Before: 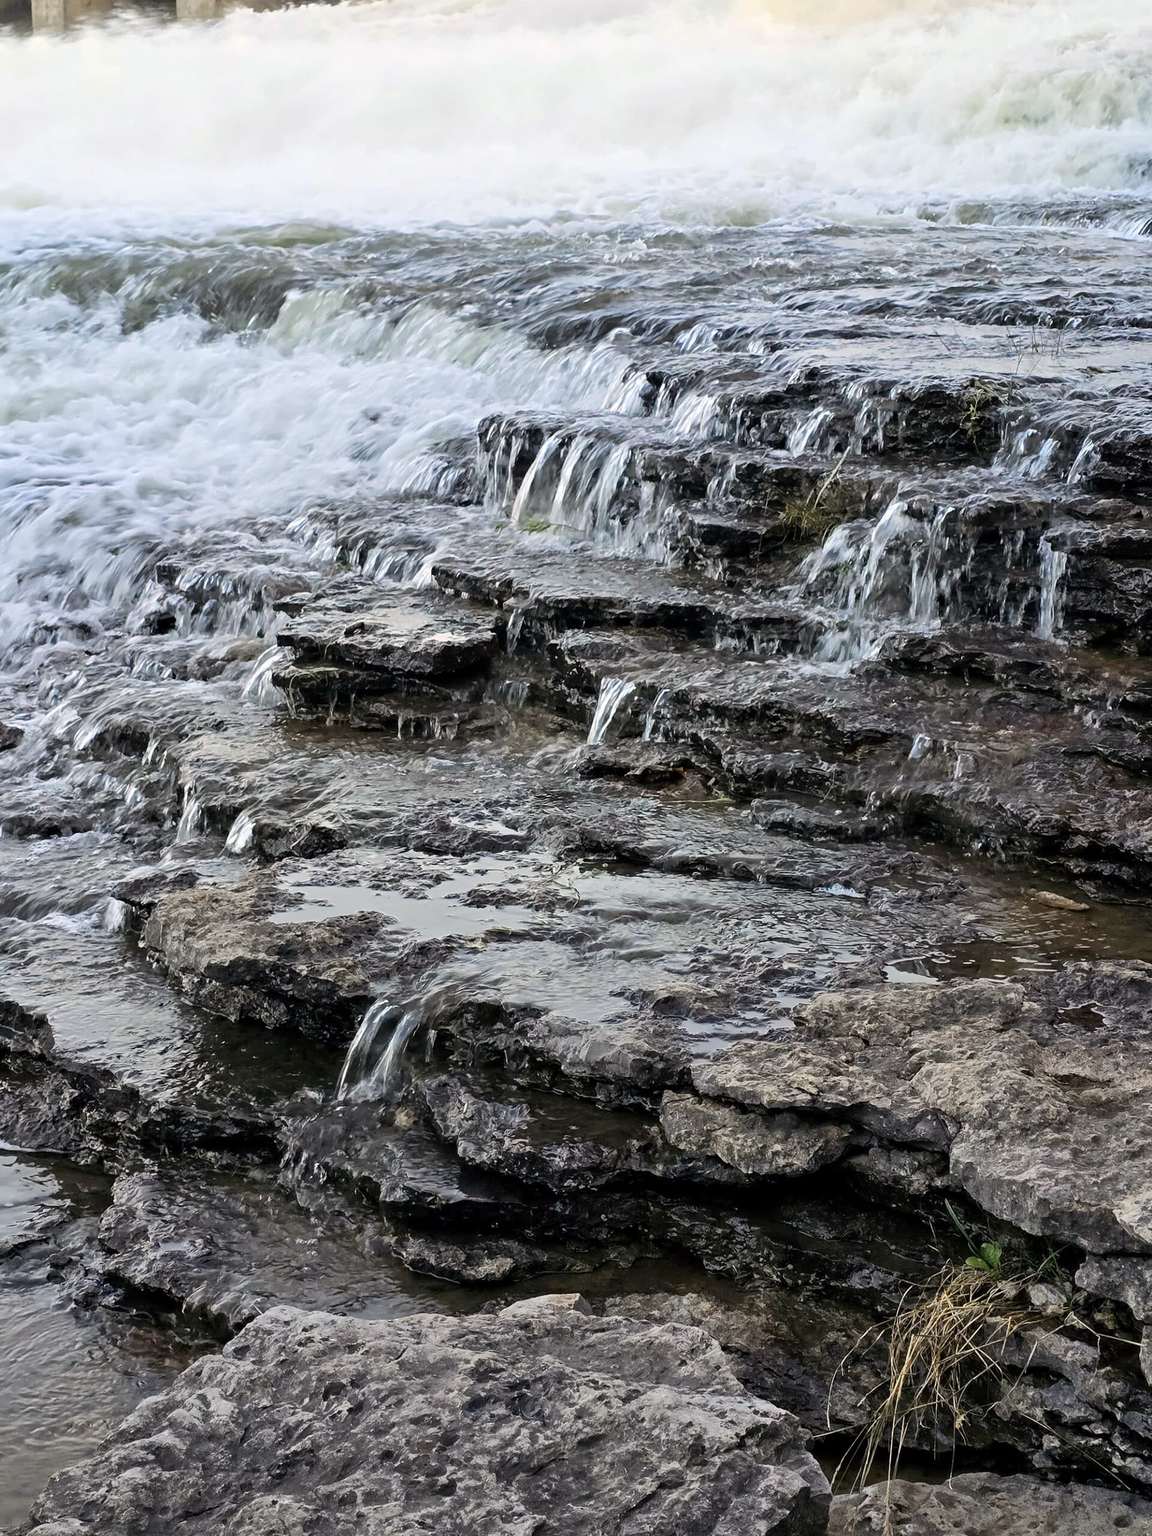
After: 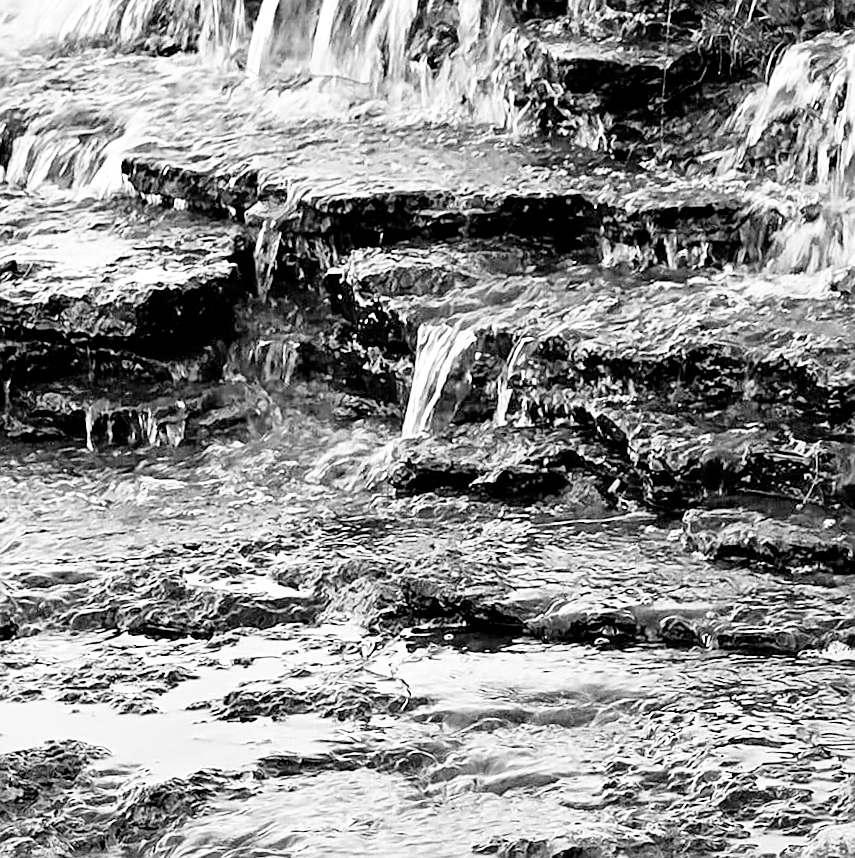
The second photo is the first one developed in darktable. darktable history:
crop: left 31.751%, top 32.172%, right 27.8%, bottom 35.83%
rgb levels: preserve colors max RGB
monochrome: on, module defaults
rotate and perspective: rotation -4.2°, shear 0.006, automatic cropping off
filmic rgb: black relative exposure -5 EV, white relative exposure 3.2 EV, hardness 3.42, contrast 1.2, highlights saturation mix -30%
exposure: black level correction 0, exposure 1.1 EV, compensate highlight preservation false
sharpen: on, module defaults
